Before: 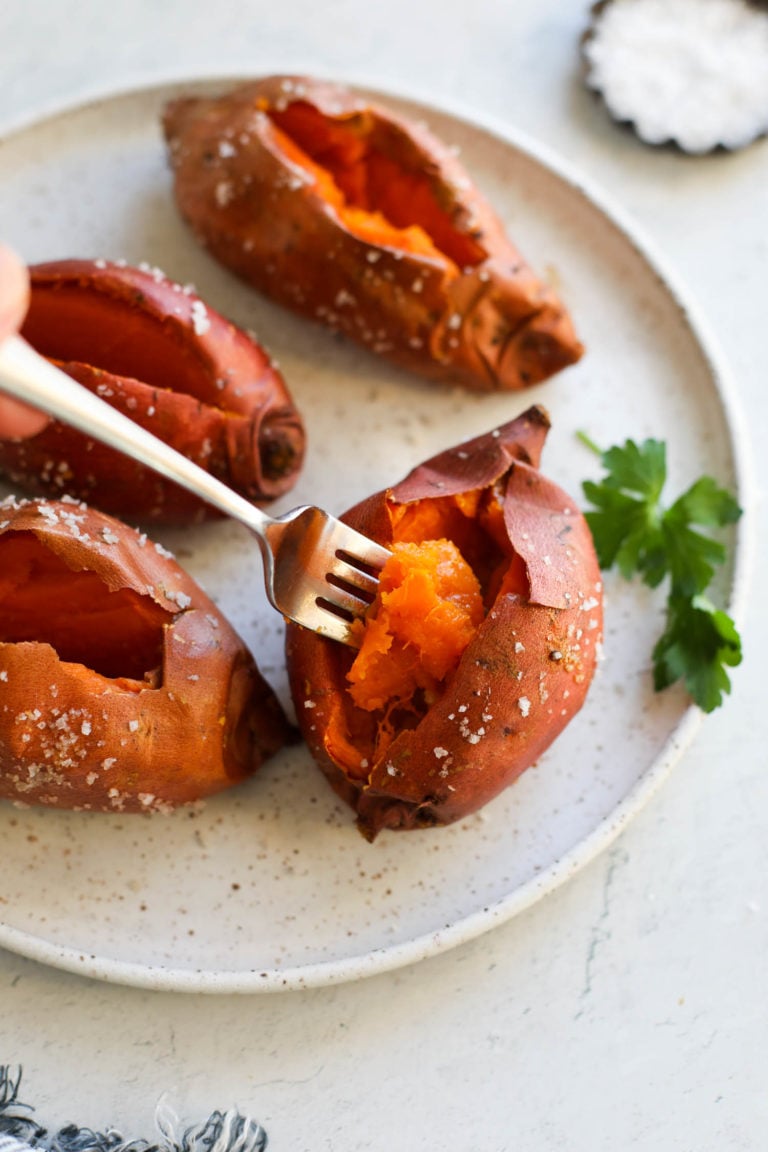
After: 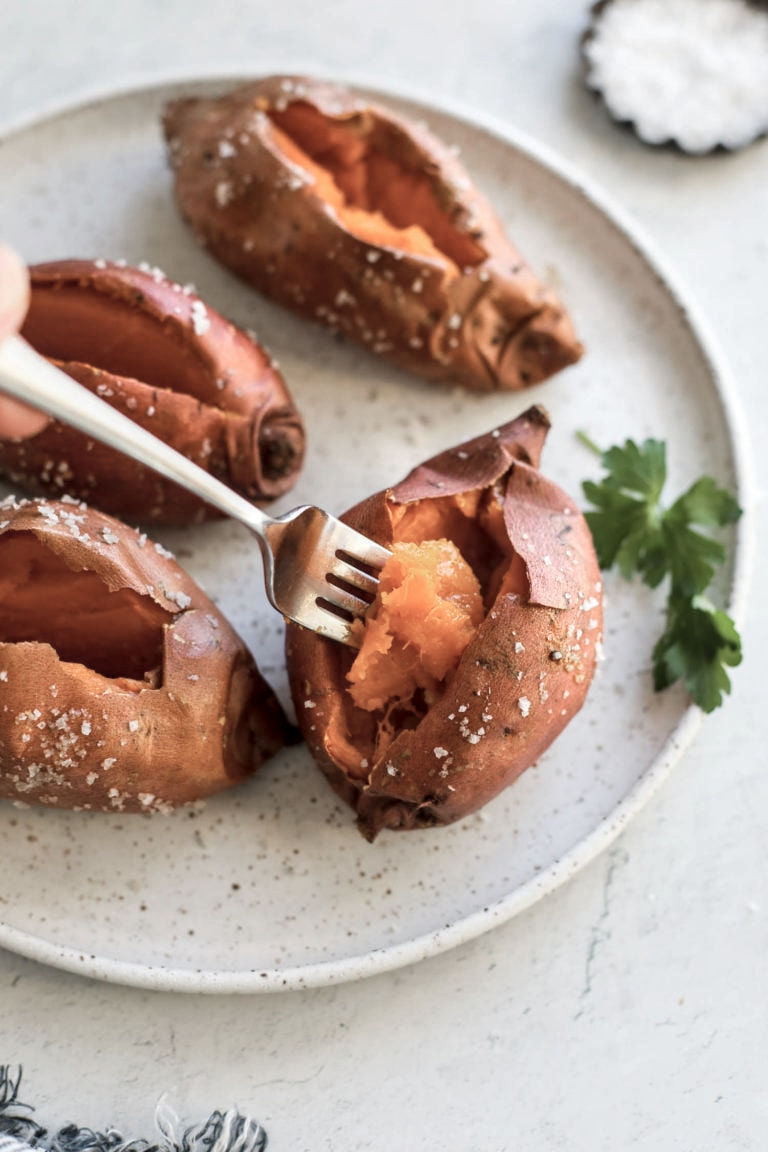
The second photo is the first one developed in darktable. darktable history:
color zones: curves: ch0 [(0, 0.559) (0.153, 0.551) (0.229, 0.5) (0.429, 0.5) (0.571, 0.5) (0.714, 0.5) (0.857, 0.5) (1, 0.559)]; ch1 [(0, 0.417) (0.112, 0.336) (0.213, 0.26) (0.429, 0.34) (0.571, 0.35) (0.683, 0.331) (0.857, 0.344) (1, 0.417)]
local contrast: on, module defaults
